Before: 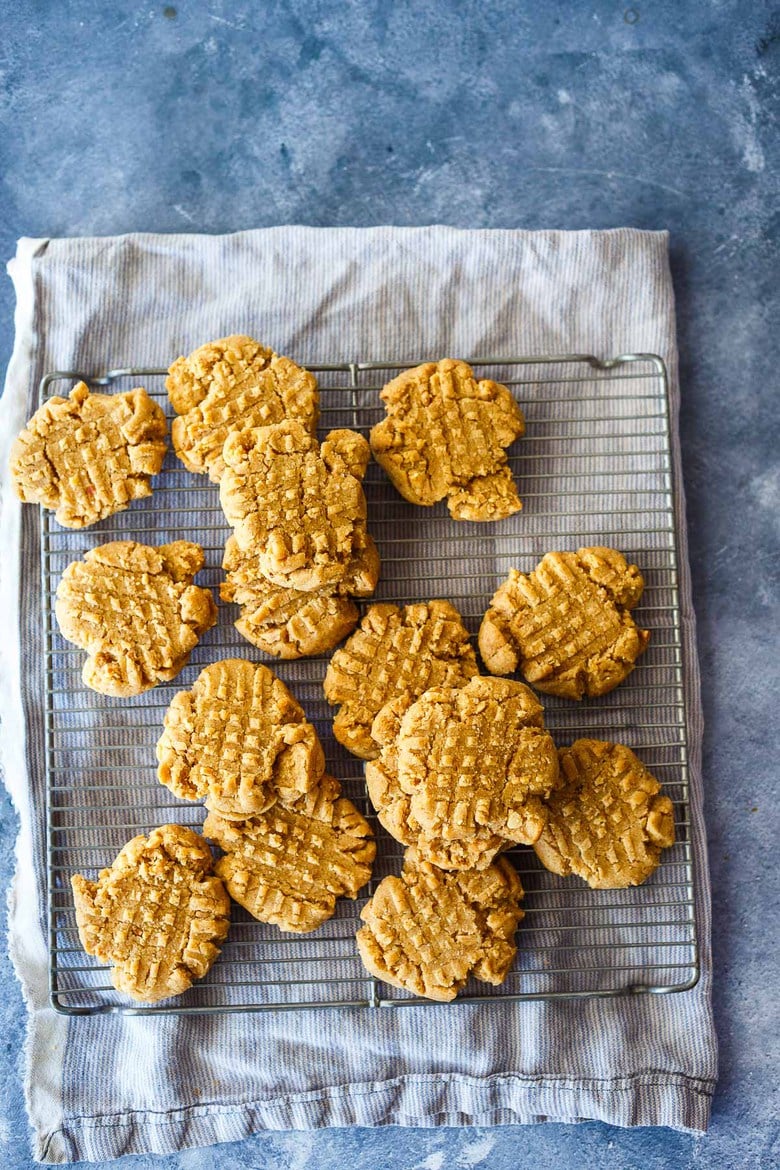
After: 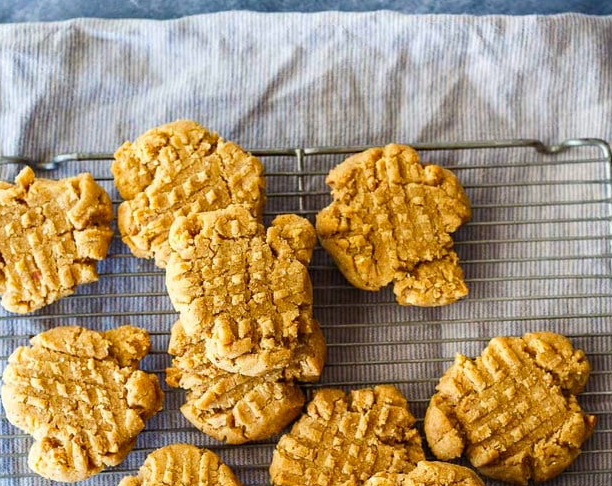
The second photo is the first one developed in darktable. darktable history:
crop: left 7.036%, top 18.398%, right 14.379%, bottom 40.043%
haze removal: adaptive false
